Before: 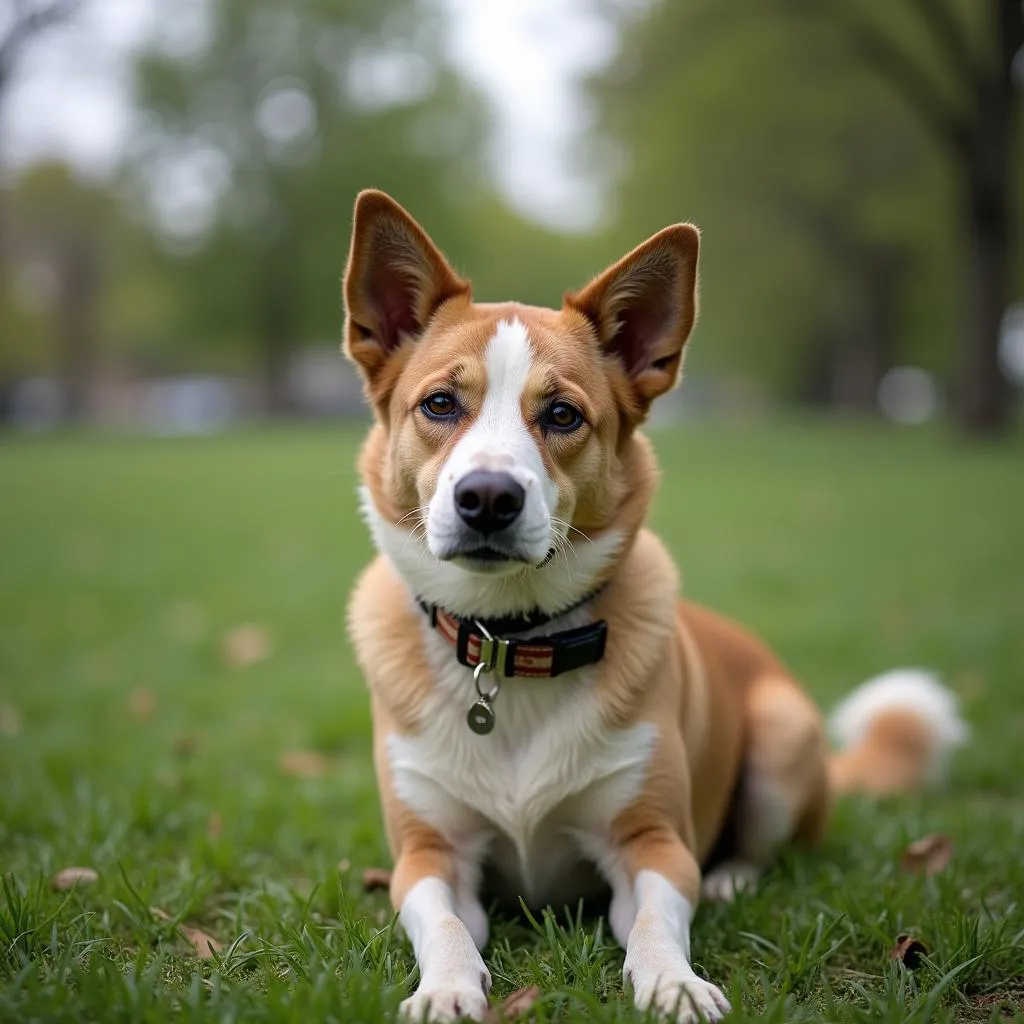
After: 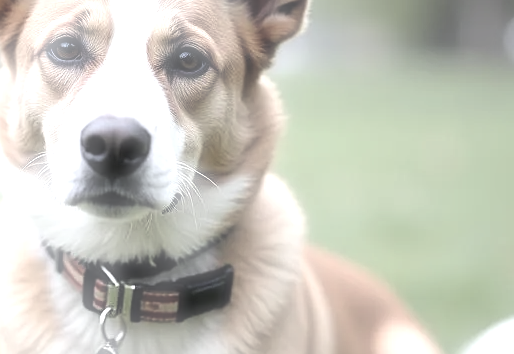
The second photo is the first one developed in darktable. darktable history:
sharpen: amount 0.2
contrast brightness saturation: brightness 0.18, saturation -0.5
white balance: red 0.974, blue 1.044
exposure: exposure 0.95 EV, compensate highlight preservation false
haze removal: strength -0.9, distance 0.225, compatibility mode true, adaptive false
crop: left 36.607%, top 34.735%, right 13.146%, bottom 30.611%
